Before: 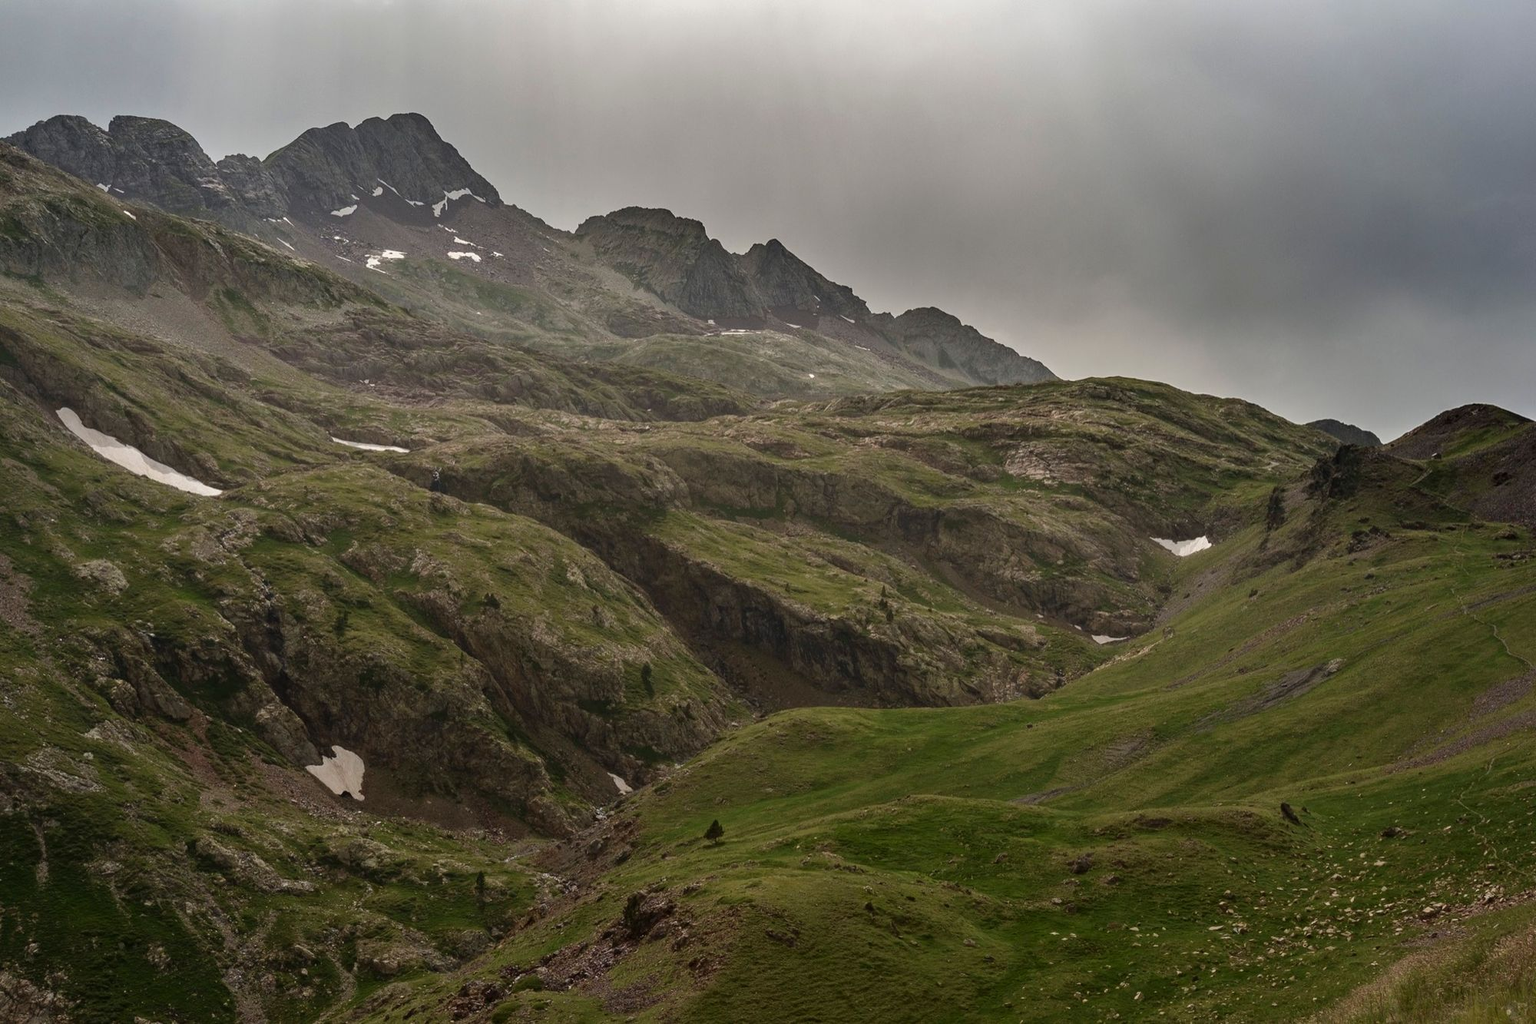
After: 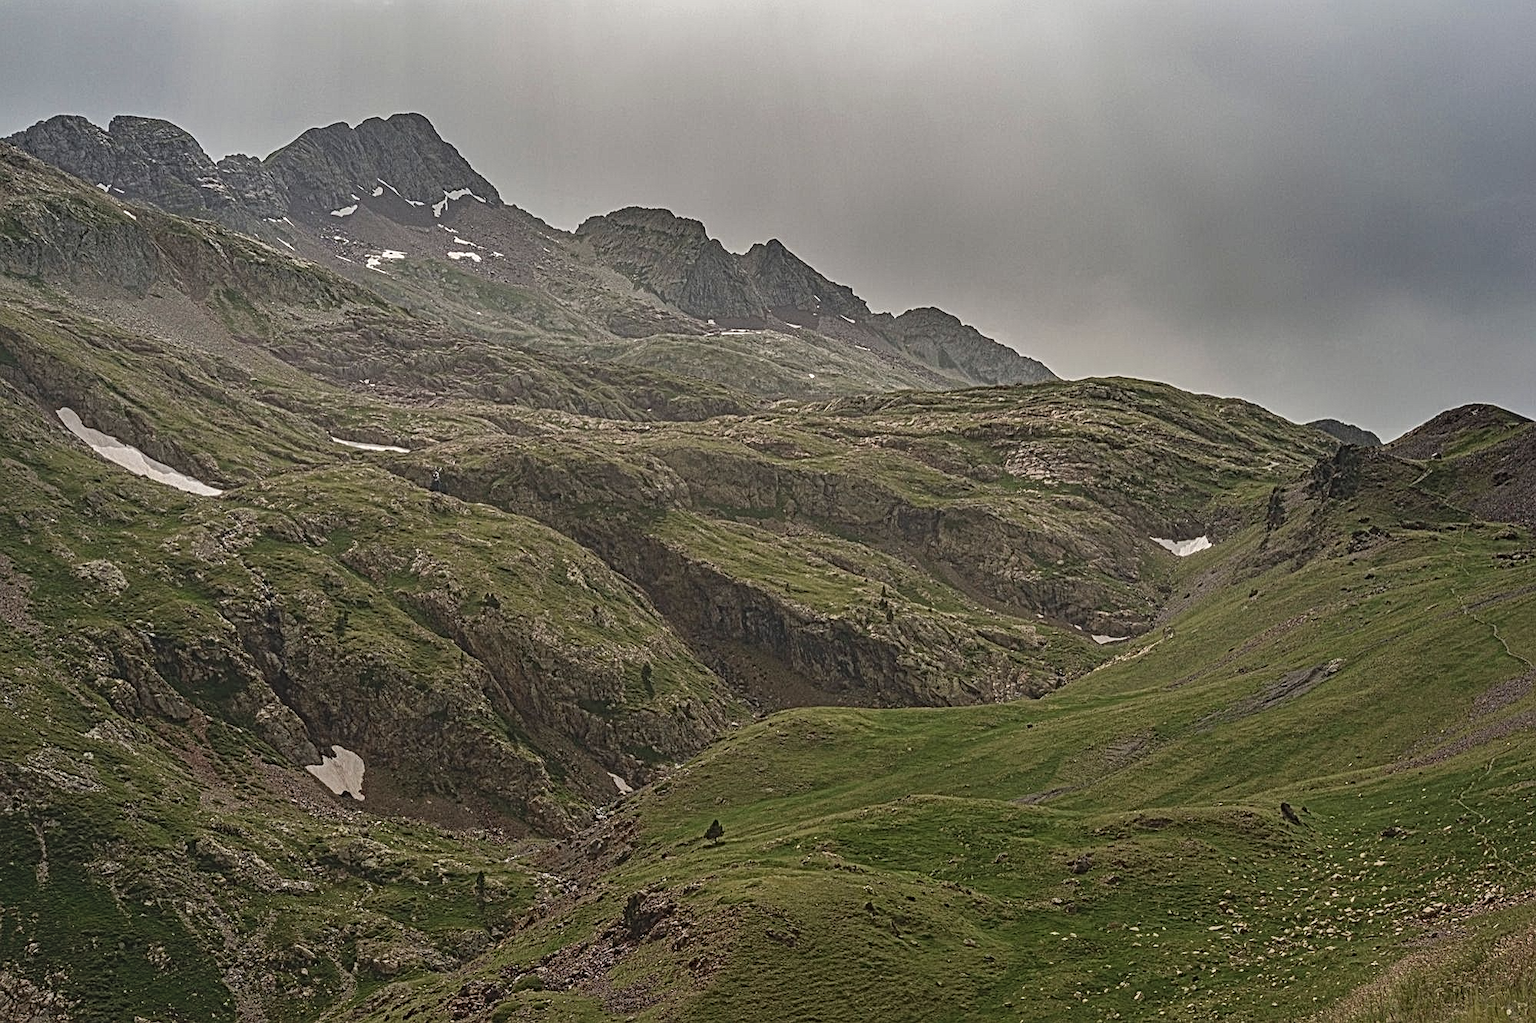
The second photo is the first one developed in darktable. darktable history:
color zones: curves: ch0 [(0, 0.5) (0.143, 0.5) (0.286, 0.5) (0.429, 0.5) (0.62, 0.489) (0.714, 0.445) (0.844, 0.496) (1, 0.5)]; ch1 [(0, 0.5) (0.143, 0.5) (0.286, 0.5) (0.429, 0.5) (0.571, 0.5) (0.714, 0.523) (0.857, 0.5) (1, 0.5)], mix 17.65%
local contrast: mode bilateral grid, contrast 21, coarseness 3, detail 299%, midtone range 0.2
contrast brightness saturation: contrast -0.165, brightness 0.044, saturation -0.118
